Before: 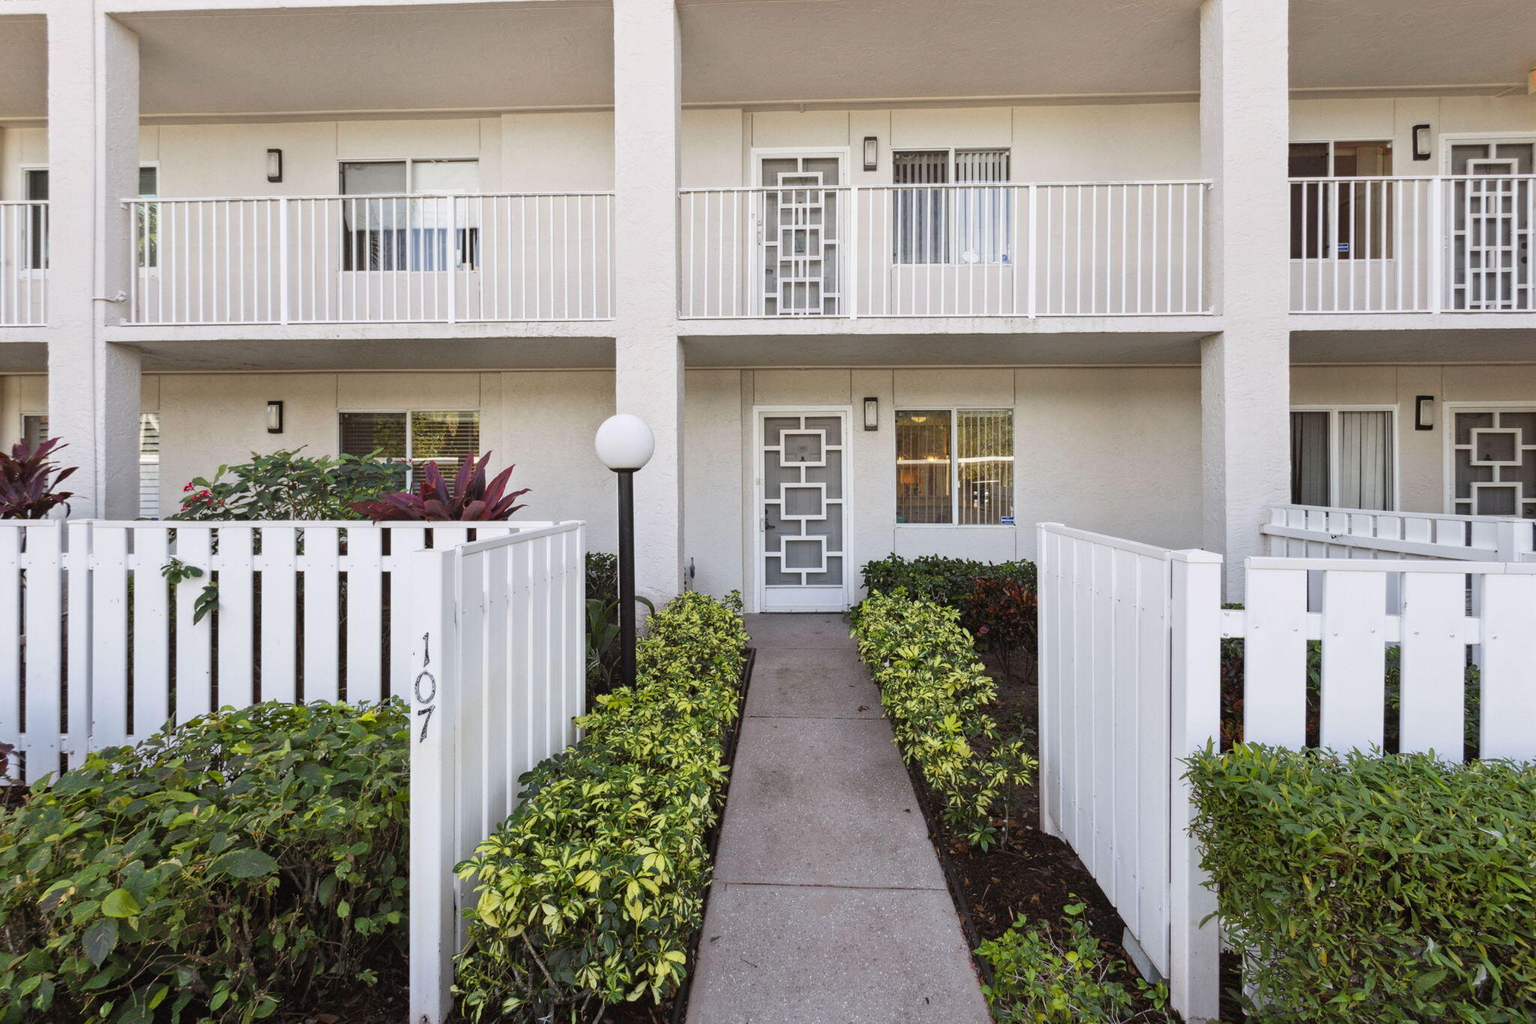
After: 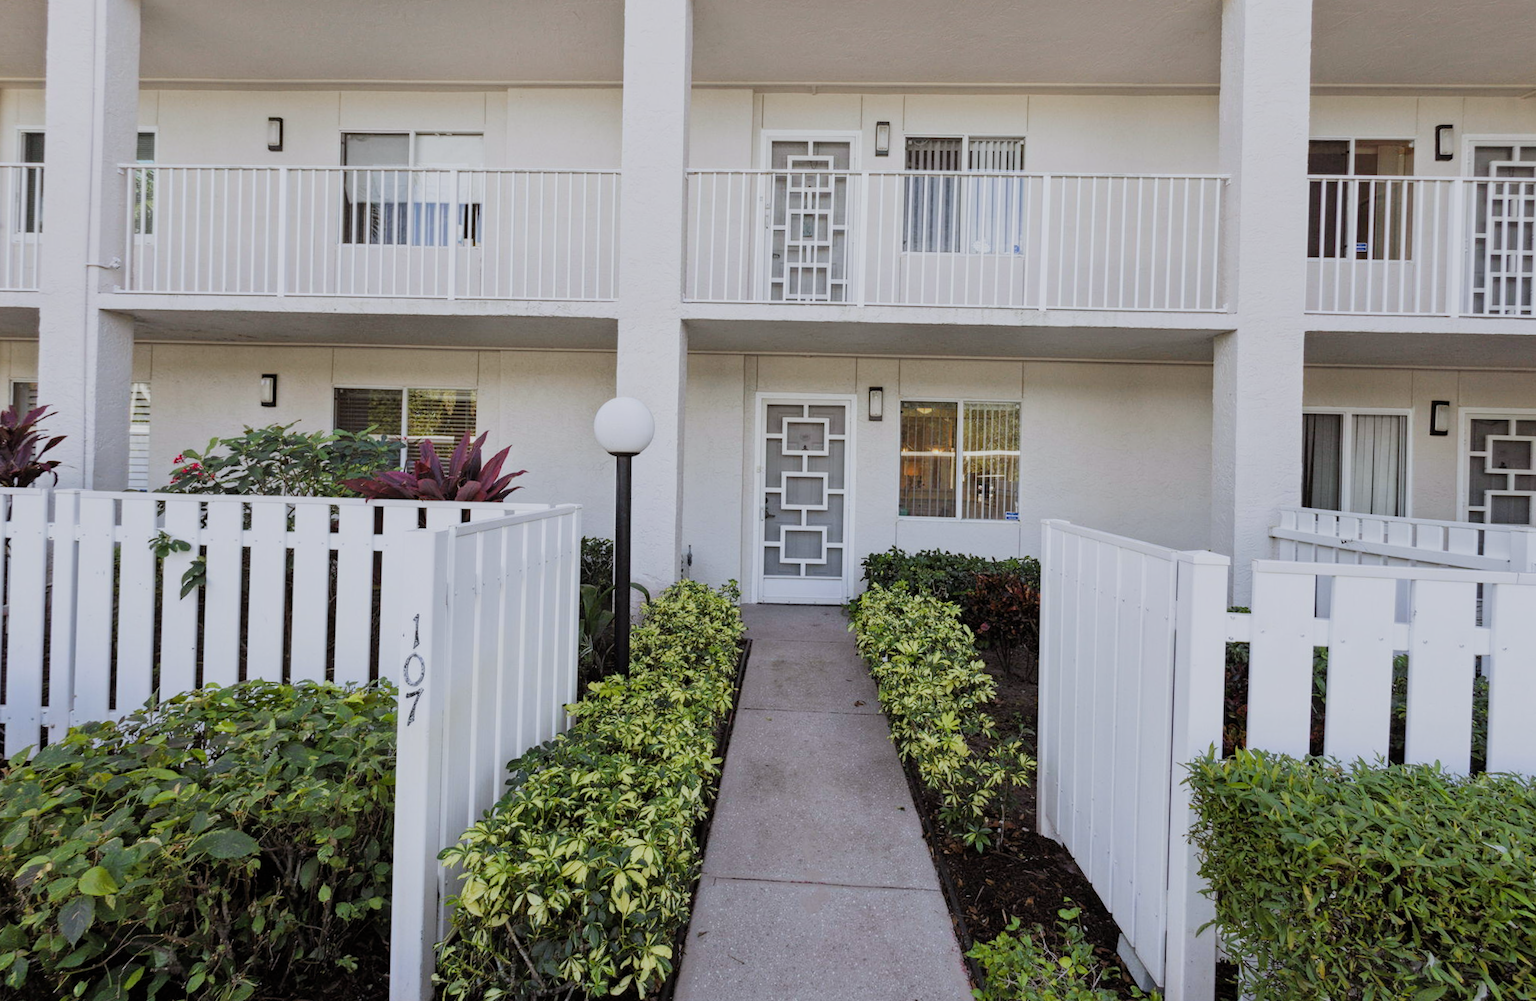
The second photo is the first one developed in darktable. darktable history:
rotate and perspective: rotation 1.57°, crop left 0.018, crop right 0.982, crop top 0.039, crop bottom 0.961
filmic rgb: middle gray luminance 18.42%, black relative exposure -11.25 EV, white relative exposure 3.75 EV, threshold 6 EV, target black luminance 0%, hardness 5.87, latitude 57.4%, contrast 0.963, shadows ↔ highlights balance 49.98%, add noise in highlights 0, preserve chrominance luminance Y, color science v3 (2019), use custom middle-gray values true, iterations of high-quality reconstruction 0, contrast in highlights soft, enable highlight reconstruction true
white balance: red 0.974, blue 1.044
